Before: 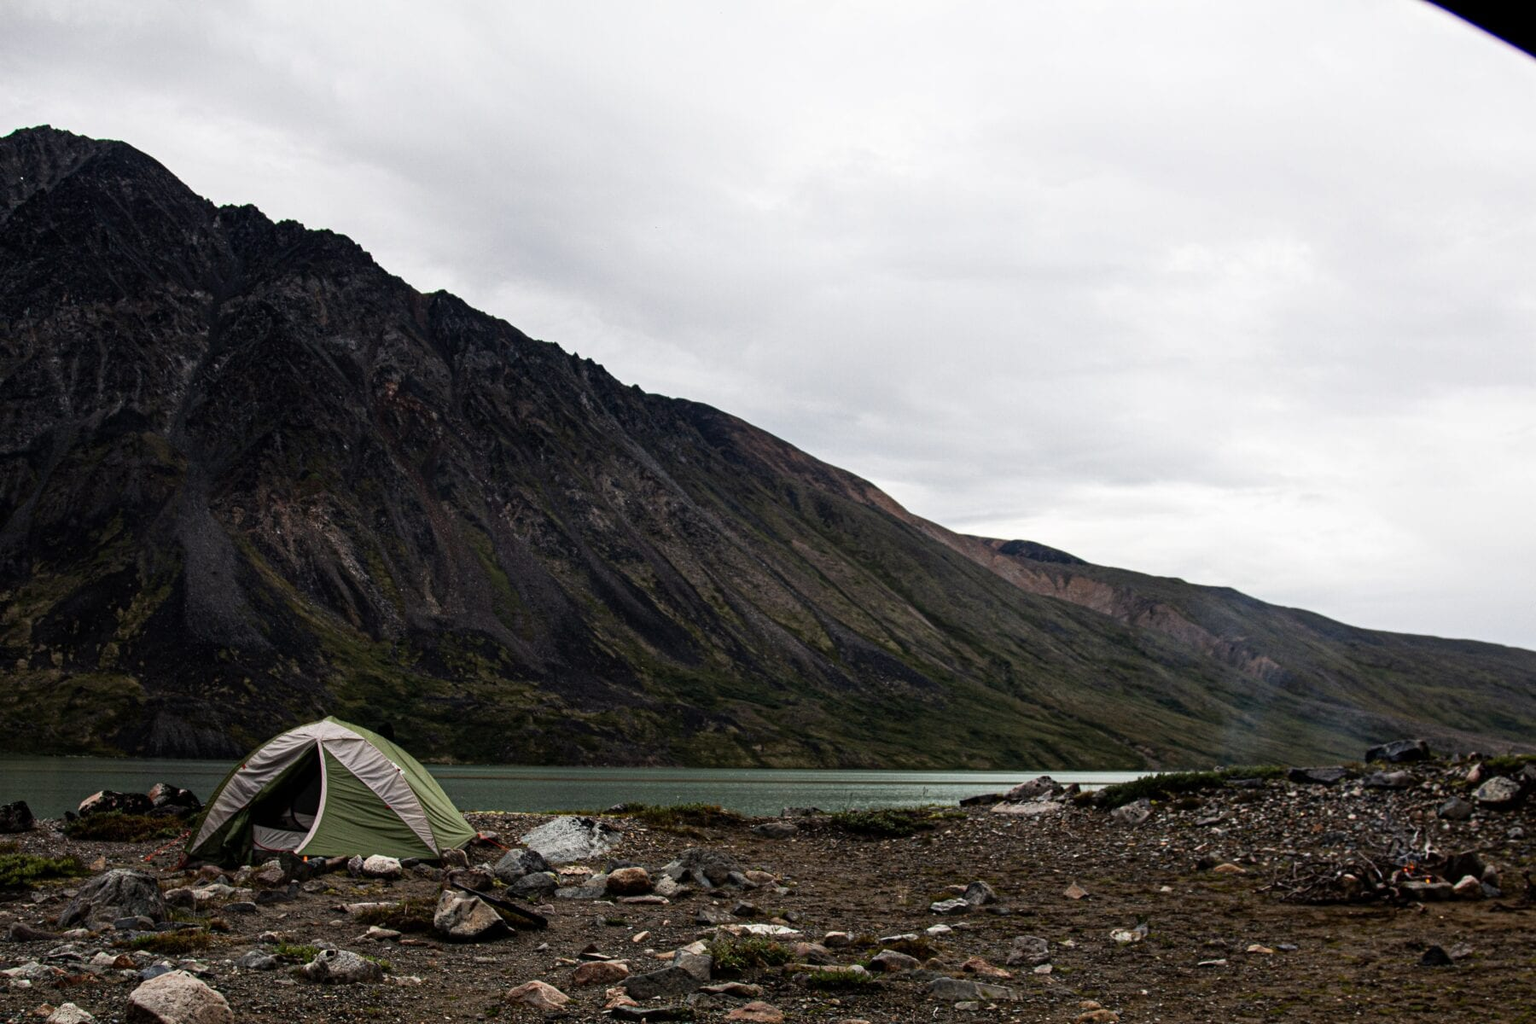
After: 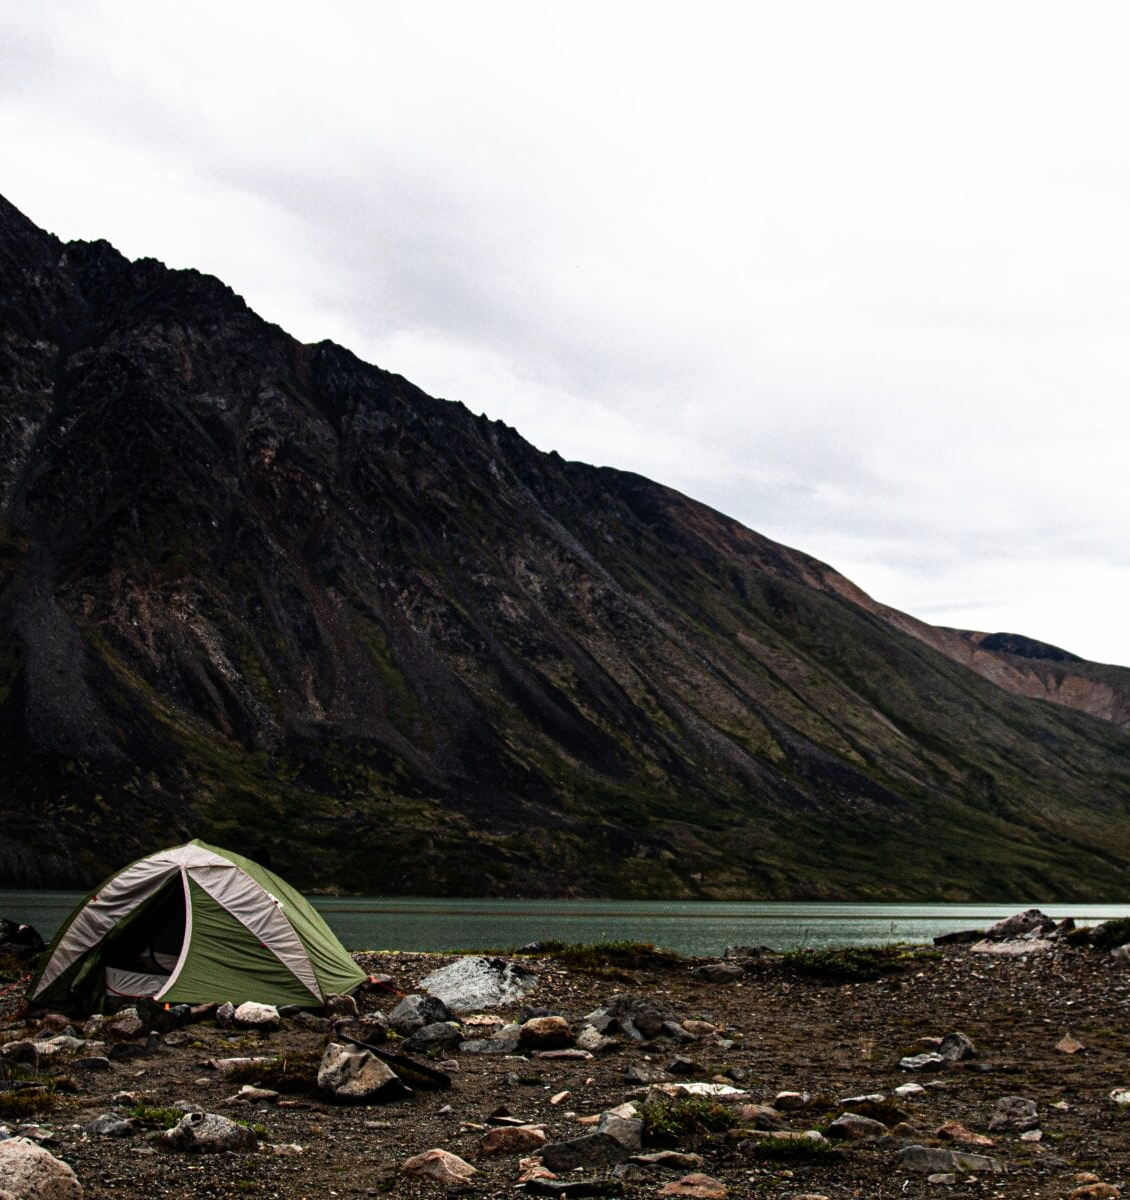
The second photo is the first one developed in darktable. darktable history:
crop: left 10.644%, right 26.528%
tone curve: curves: ch0 [(0, 0) (0.003, 0.002) (0.011, 0.006) (0.025, 0.014) (0.044, 0.025) (0.069, 0.039) (0.1, 0.056) (0.136, 0.086) (0.177, 0.129) (0.224, 0.183) (0.277, 0.247) (0.335, 0.318) (0.399, 0.395) (0.468, 0.48) (0.543, 0.571) (0.623, 0.668) (0.709, 0.773) (0.801, 0.873) (0.898, 0.978) (1, 1)], preserve colors none
